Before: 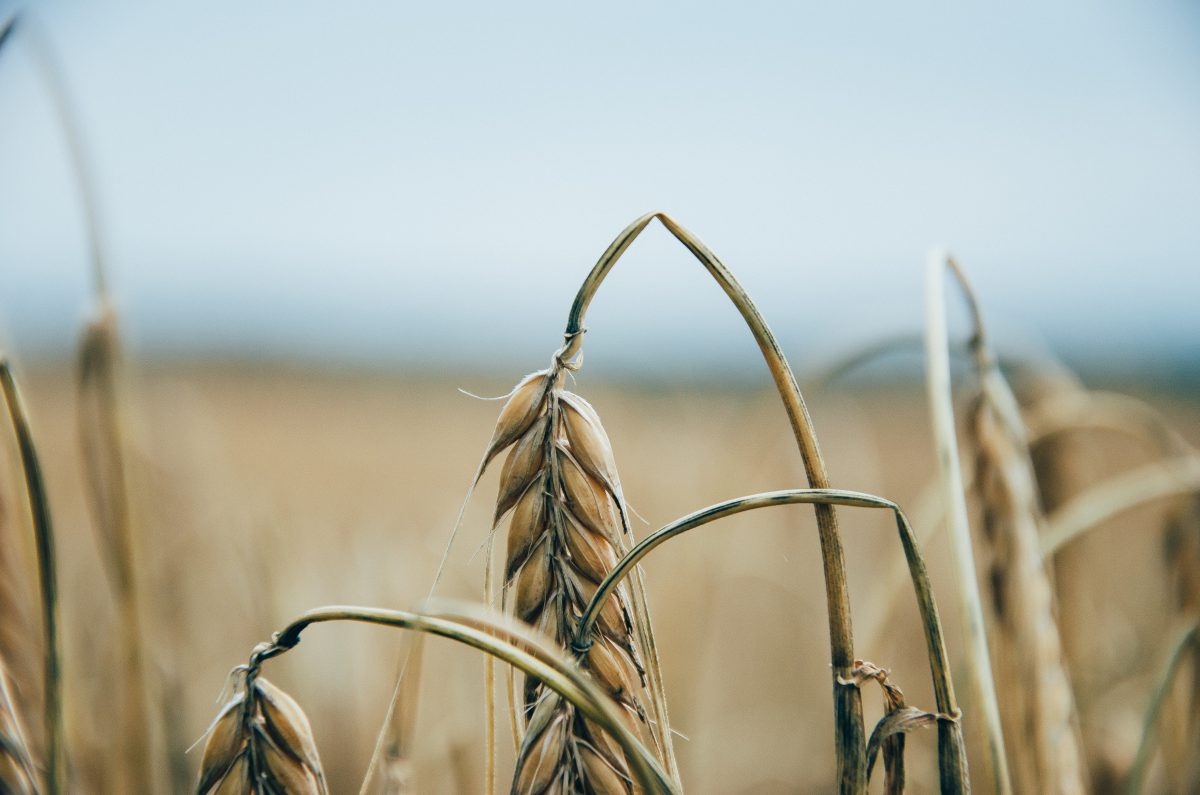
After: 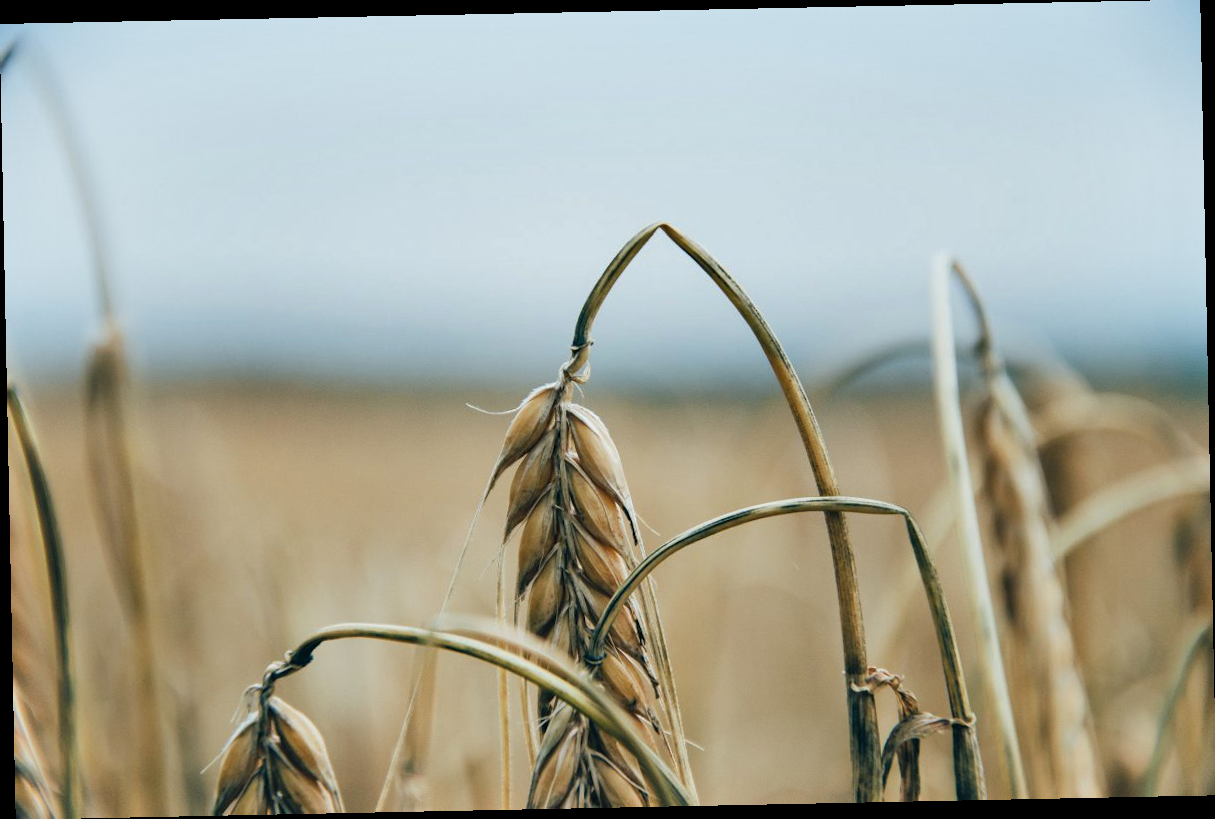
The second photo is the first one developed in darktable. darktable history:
rotate and perspective: rotation -1.17°, automatic cropping off
shadows and highlights: soften with gaussian
tone equalizer: on, module defaults
